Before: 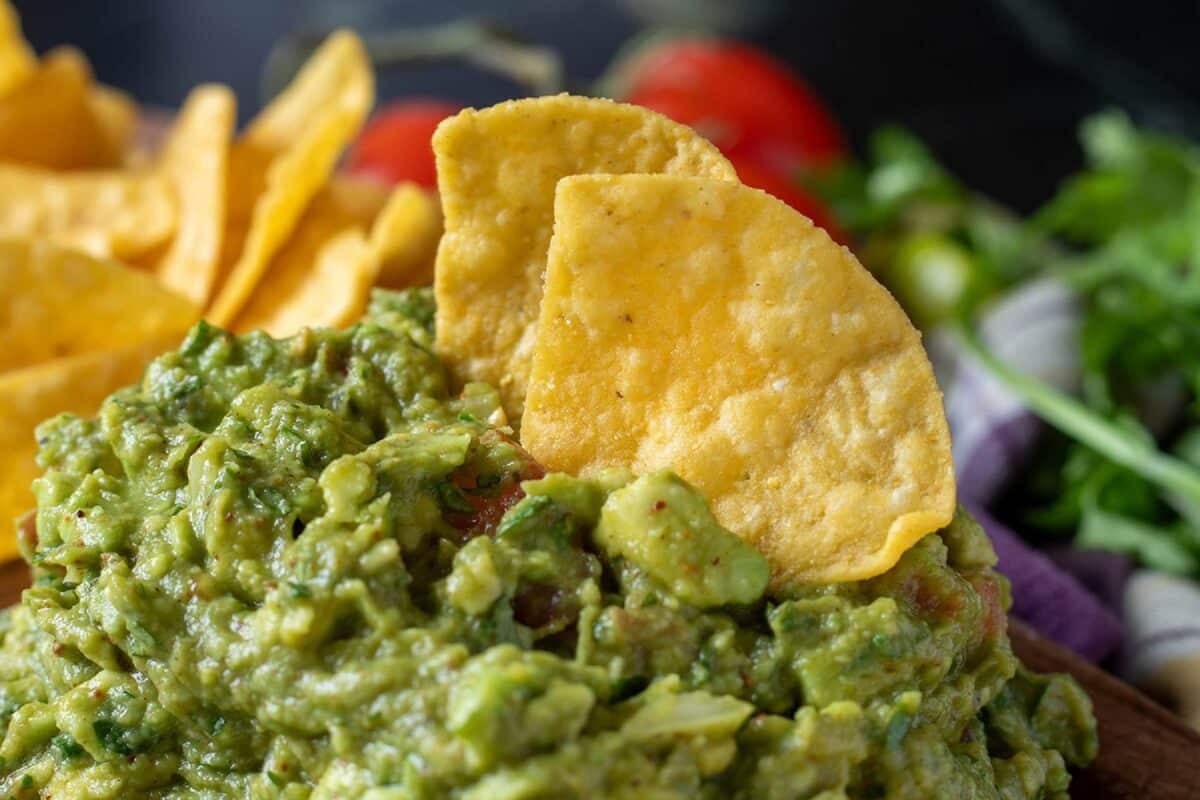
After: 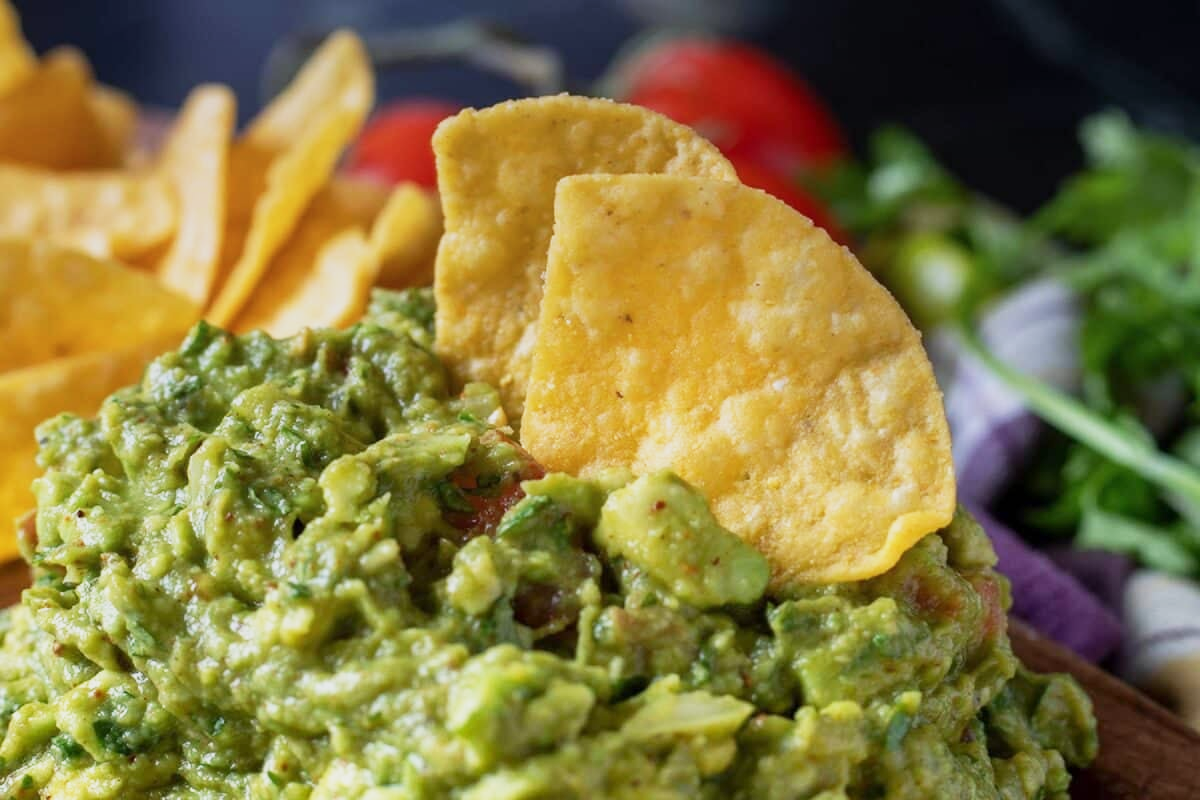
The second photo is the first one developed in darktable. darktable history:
base curve: curves: ch0 [(0, 0) (0.088, 0.125) (0.176, 0.251) (0.354, 0.501) (0.613, 0.749) (1, 0.877)], preserve colors none
graduated density: hue 238.83°, saturation 50%
